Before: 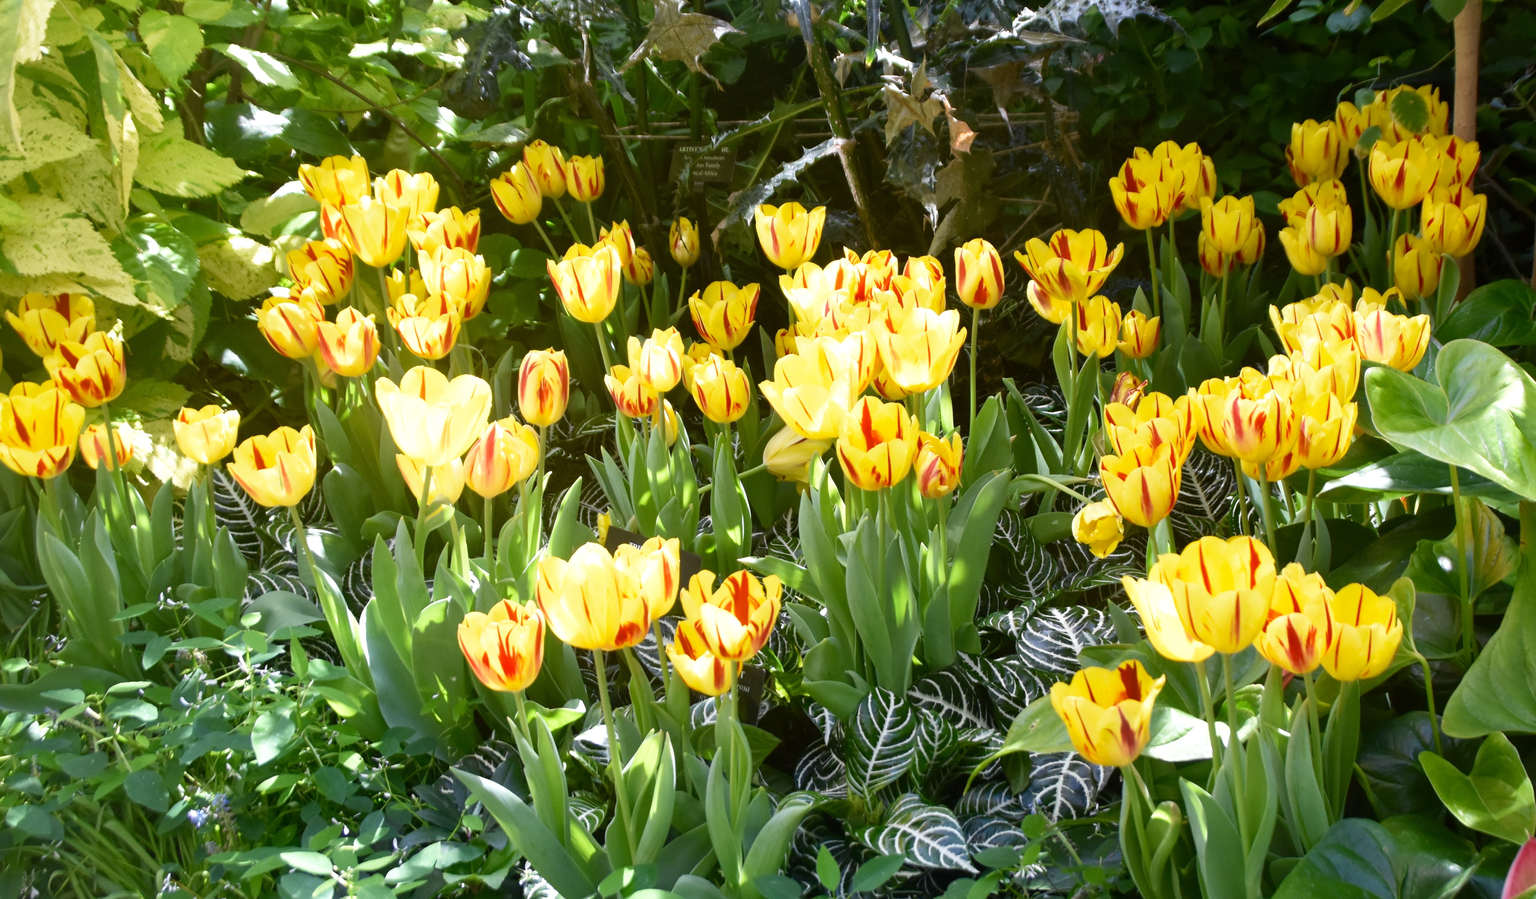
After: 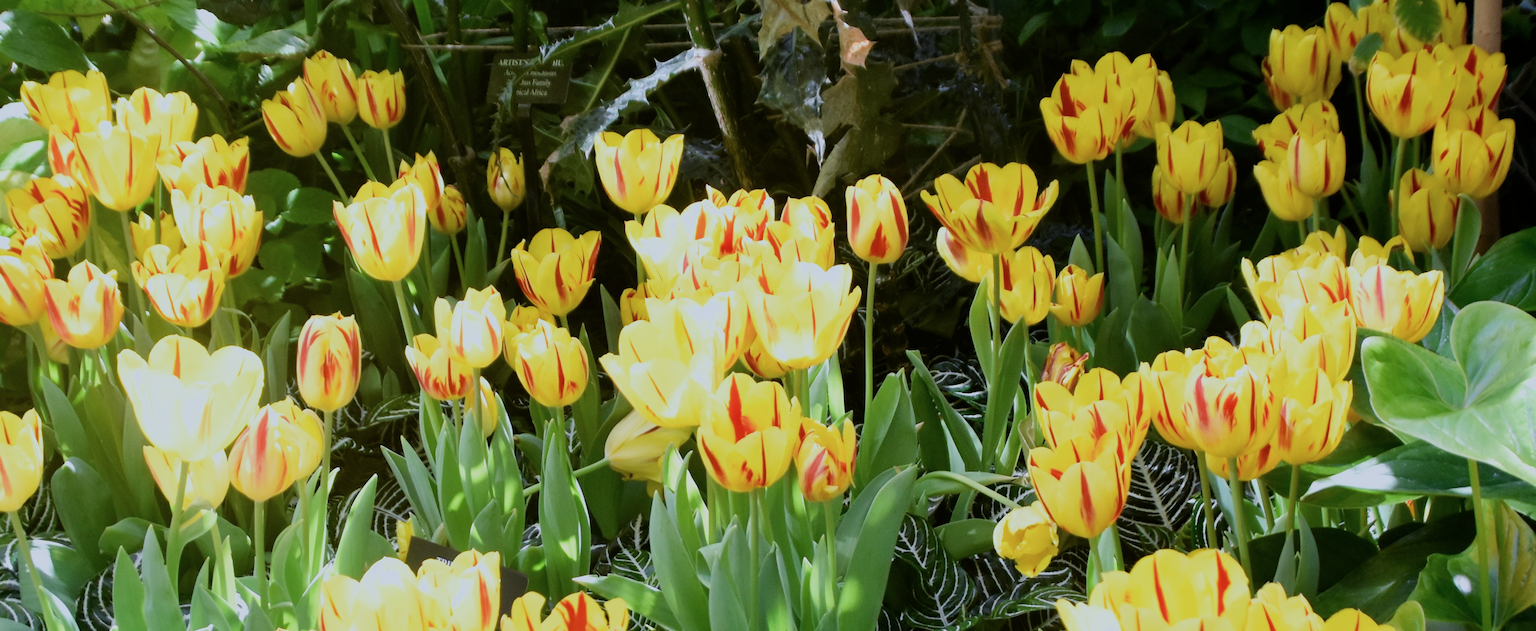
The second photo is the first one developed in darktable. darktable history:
color calibration: illuminant as shot in camera, x 0.369, y 0.376, temperature 4328.98 K
crop: left 18.396%, top 11.101%, right 2.076%, bottom 33.085%
filmic rgb: black relative exposure -7.65 EV, white relative exposure 4.56 EV, hardness 3.61
